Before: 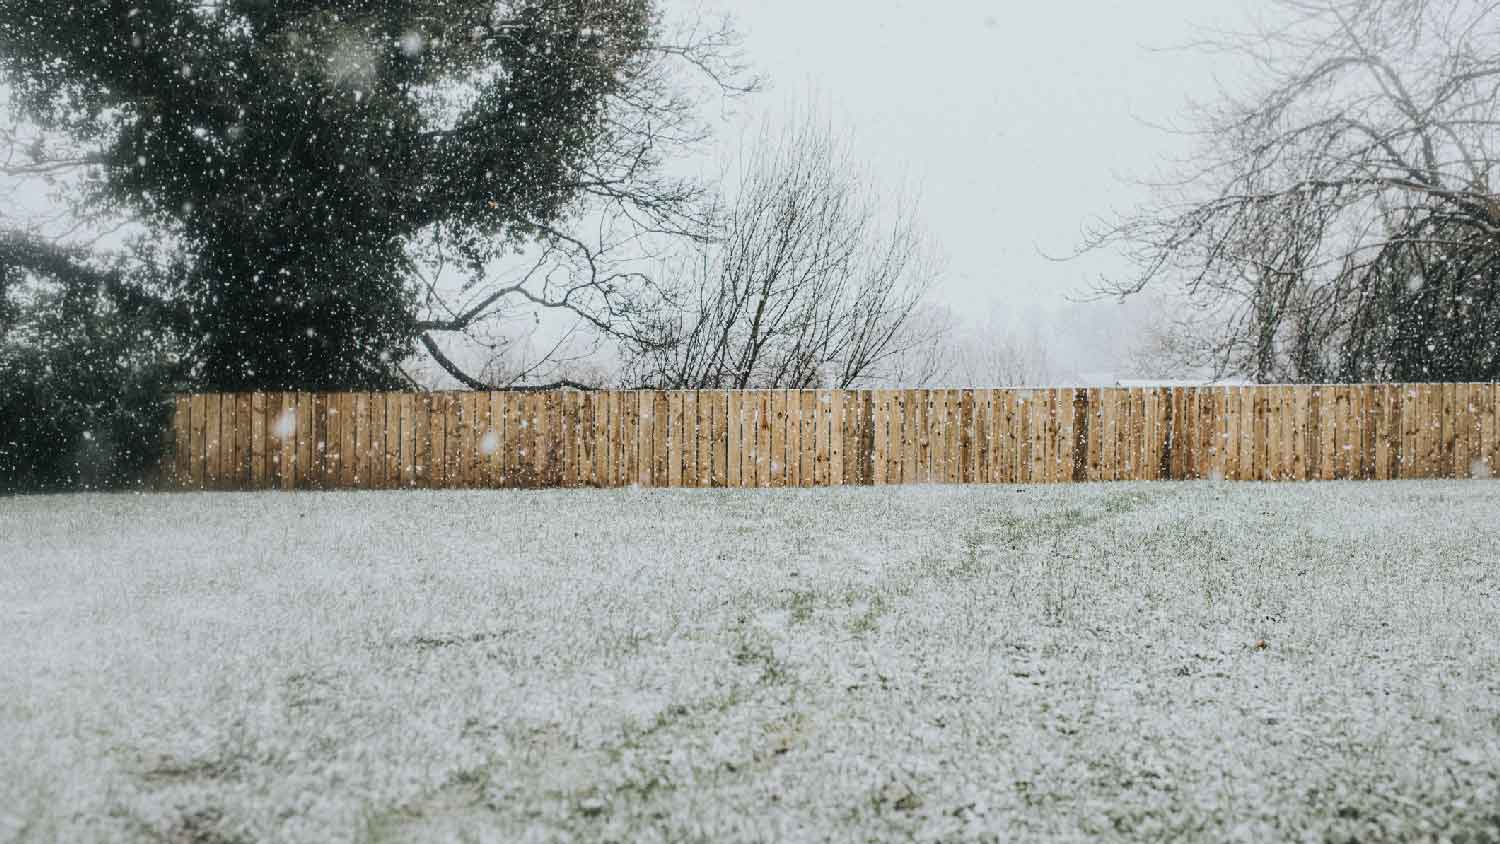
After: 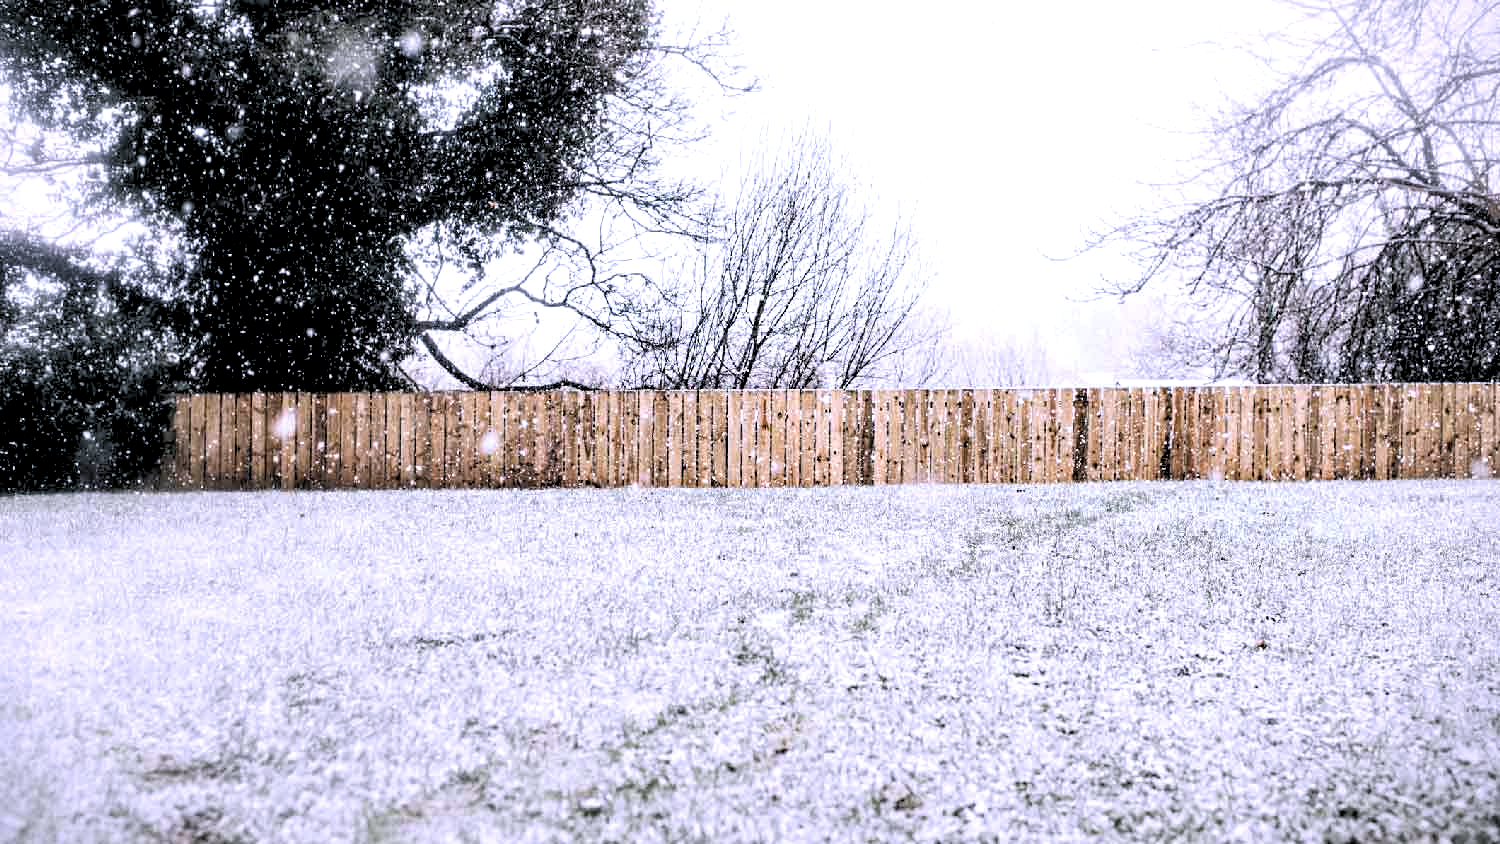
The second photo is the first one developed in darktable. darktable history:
exposure: black level correction 0, exposure 0.5 EV, compensate highlight preservation false
vignetting: fall-off start 97.23%, saturation -0.024, center (-0.033, -0.042), width/height ratio 1.179, unbound false
contrast equalizer: y [[0.5, 0.504, 0.515, 0.527, 0.535, 0.534], [0.5 ×6], [0.491, 0.387, 0.179, 0.068, 0.068, 0.068], [0 ×5, 0.023], [0 ×6]]
rgb levels: levels [[0.034, 0.472, 0.904], [0, 0.5, 1], [0, 0.5, 1]]
white balance: red 1.042, blue 1.17
